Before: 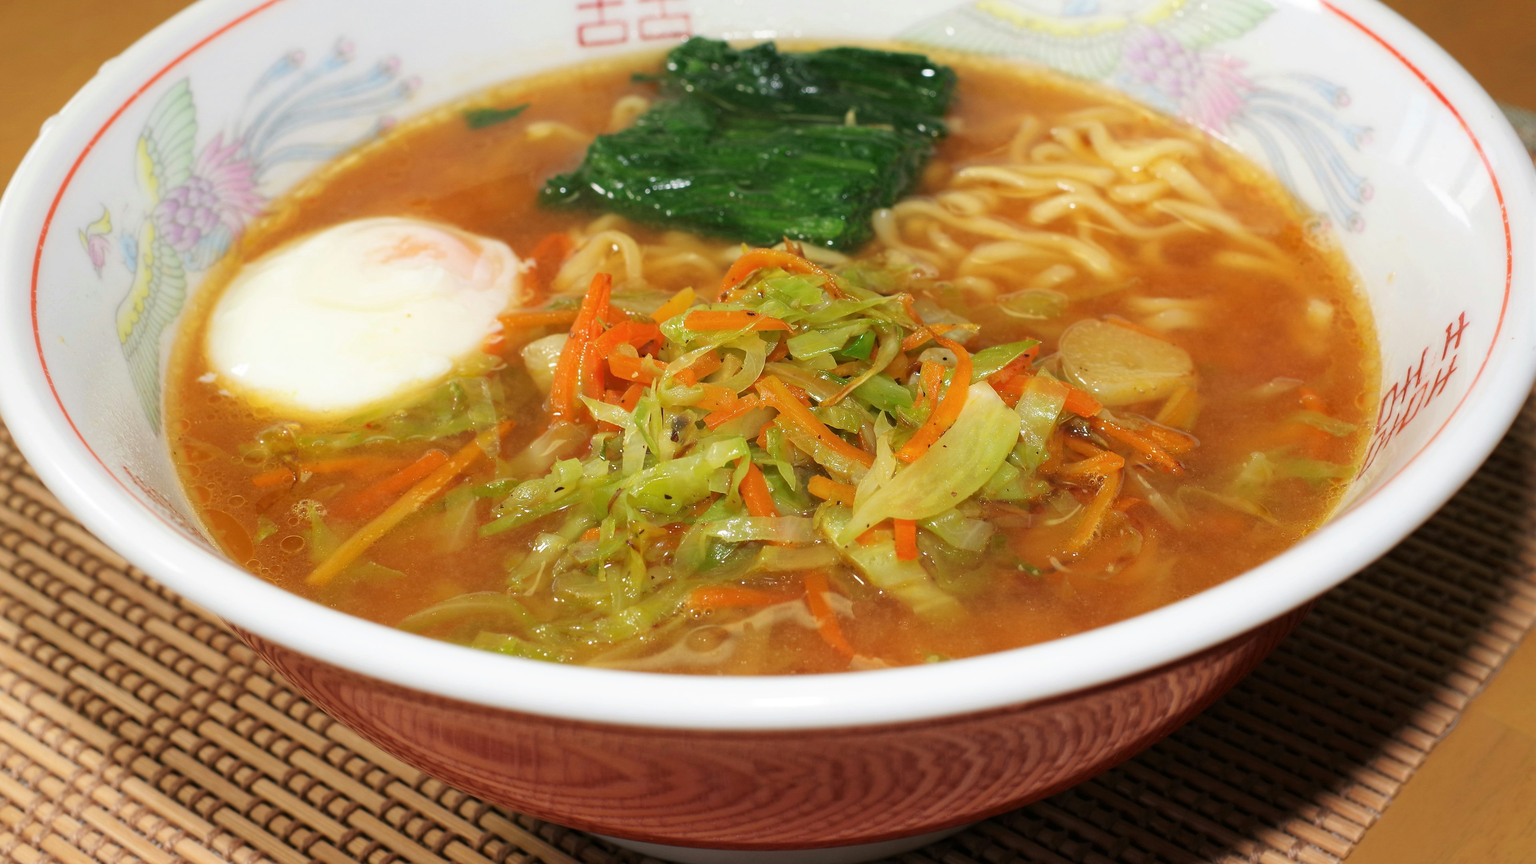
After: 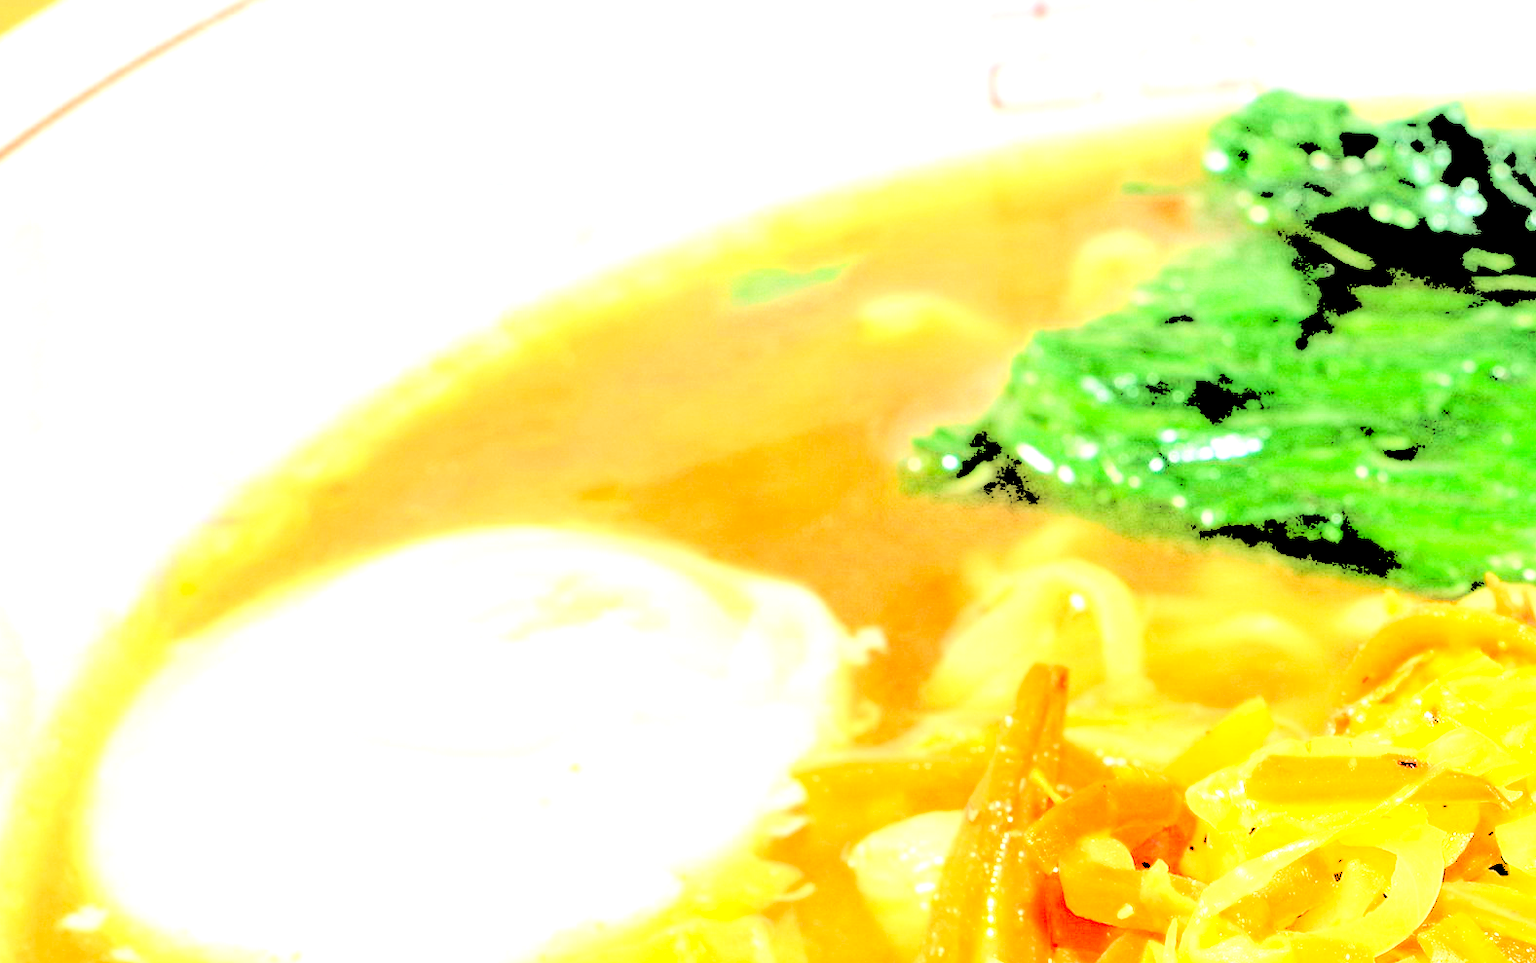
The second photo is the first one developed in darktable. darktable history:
crop and rotate: left 11.261%, top 0.086%, right 47.663%, bottom 54.091%
levels: levels [0.246, 0.256, 0.506]
